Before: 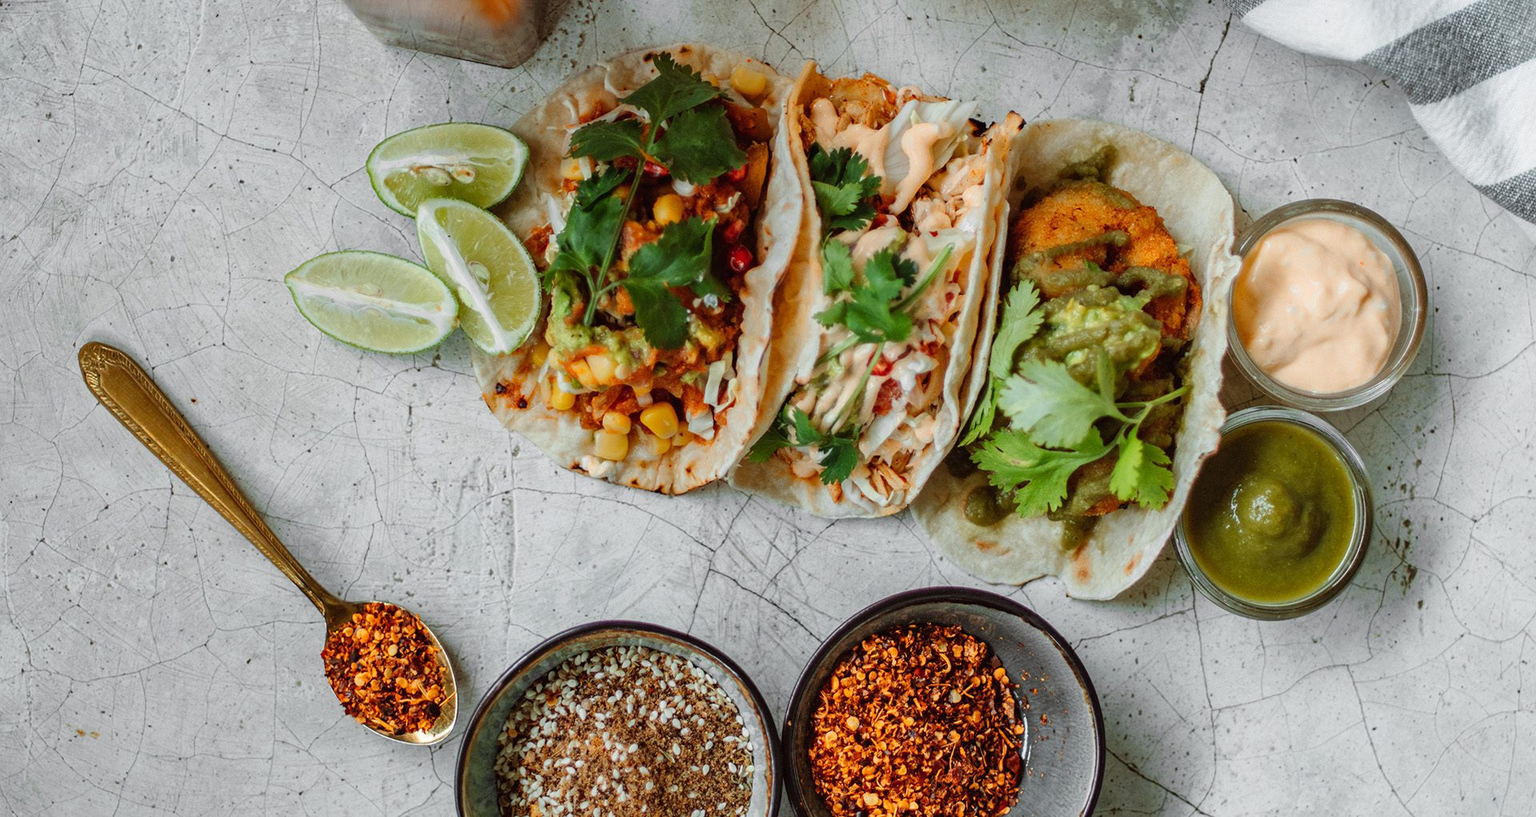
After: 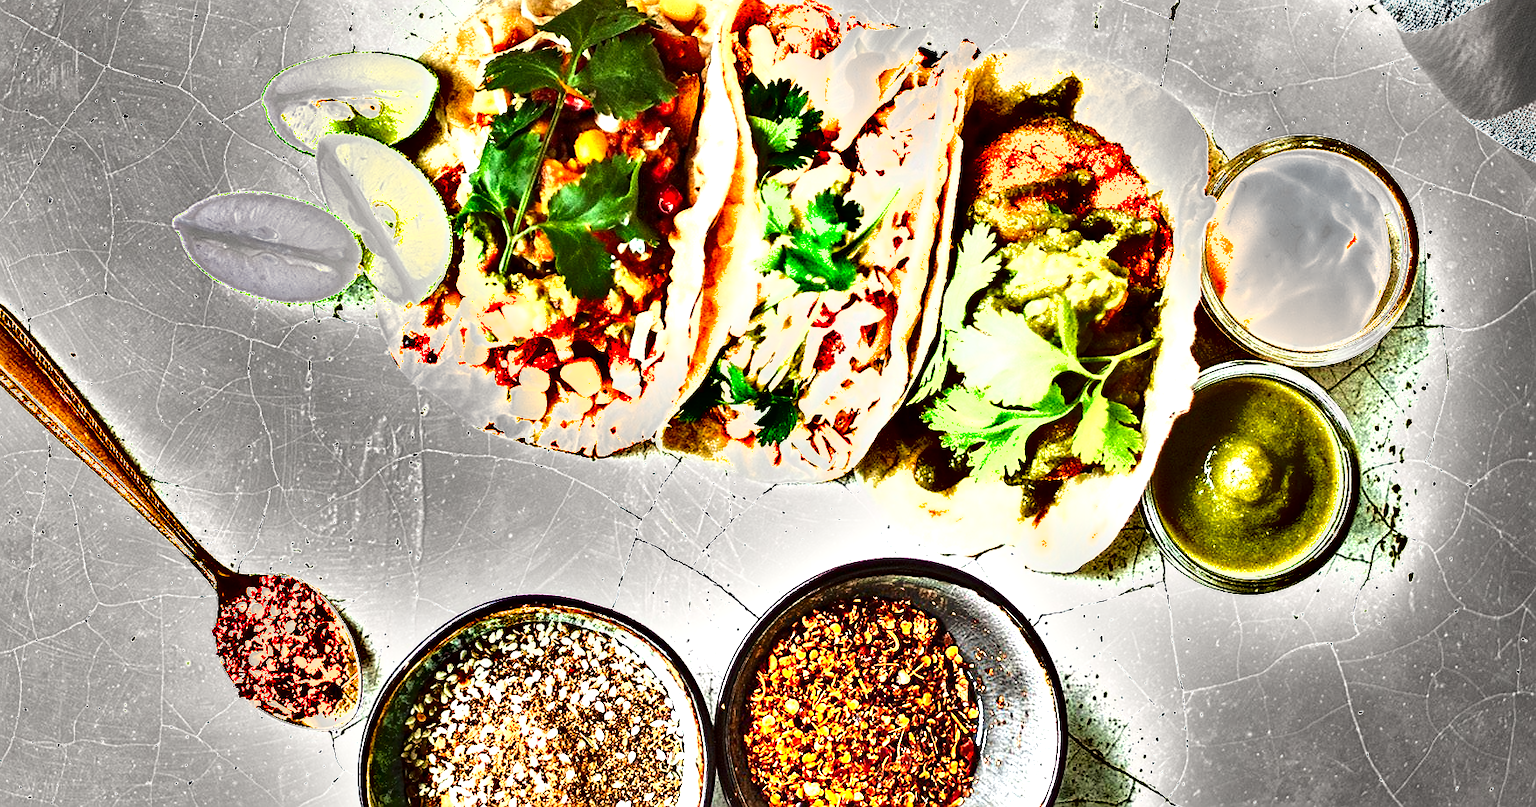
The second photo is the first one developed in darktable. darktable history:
crop and rotate: left 8.262%, top 9.226%
local contrast: mode bilateral grid, contrast 20, coarseness 50, detail 120%, midtone range 0.2
exposure: black level correction 0.001, exposure 1.646 EV, compensate exposure bias true, compensate highlight preservation false
tone equalizer: -8 EV -0.75 EV, -7 EV -0.7 EV, -6 EV -0.6 EV, -5 EV -0.4 EV, -3 EV 0.4 EV, -2 EV 0.6 EV, -1 EV 0.7 EV, +0 EV 0.75 EV, edges refinement/feathering 500, mask exposure compensation -1.57 EV, preserve details no
shadows and highlights: soften with gaussian
sharpen: on, module defaults
color correction: highlights a* 0.816, highlights b* 2.78, saturation 1.1
